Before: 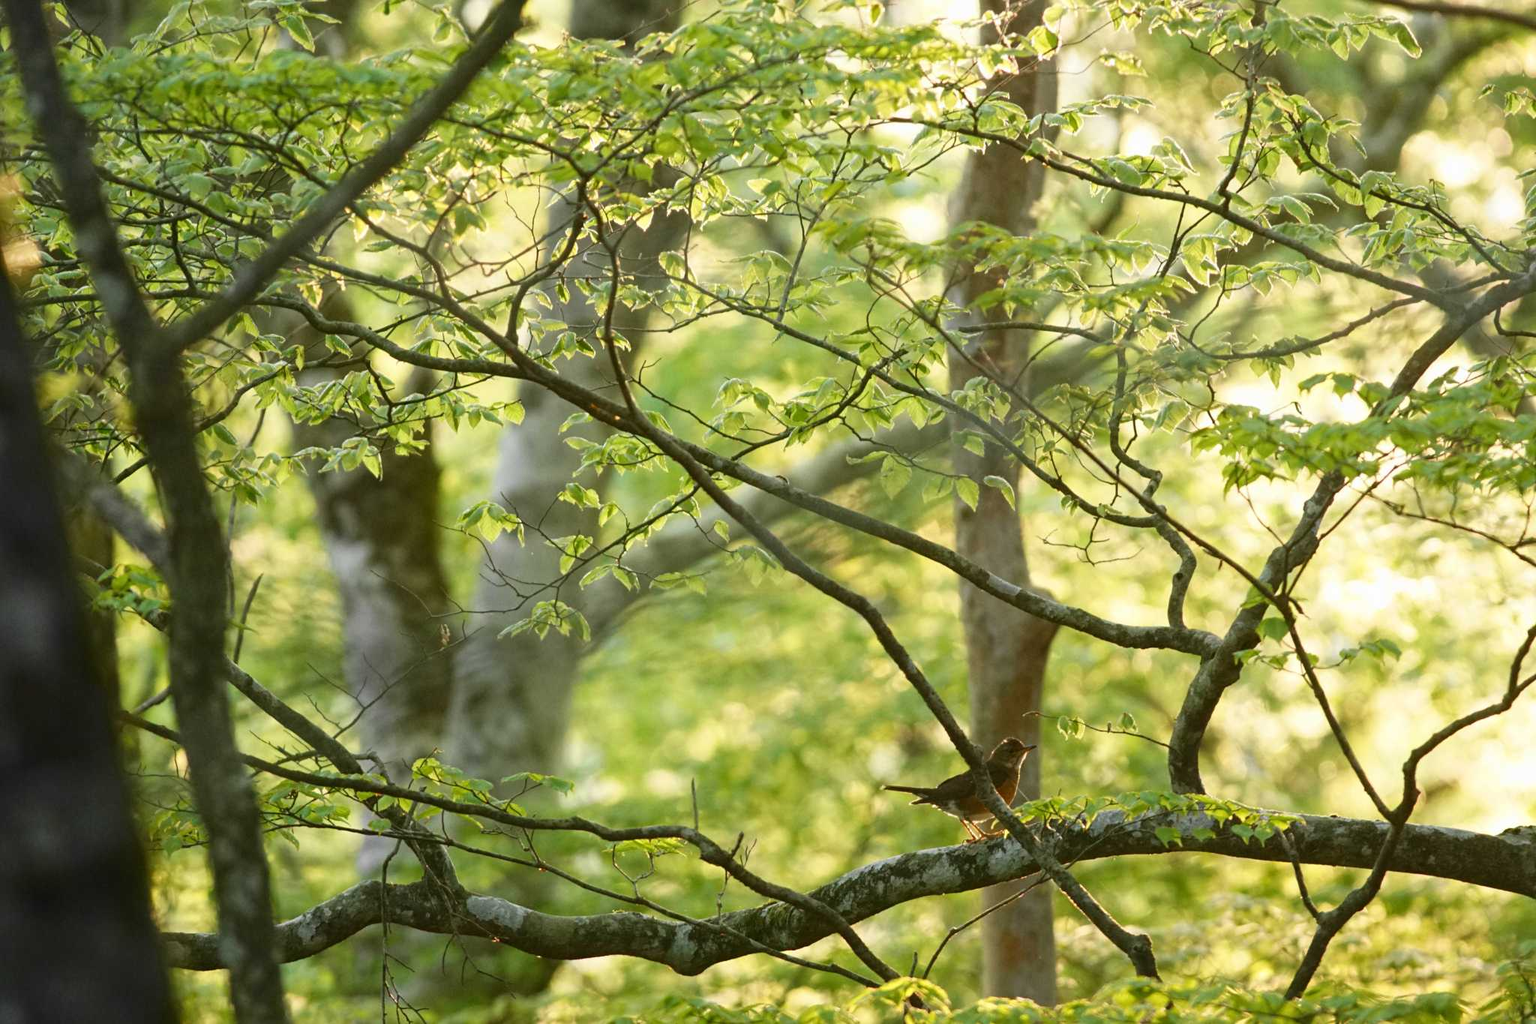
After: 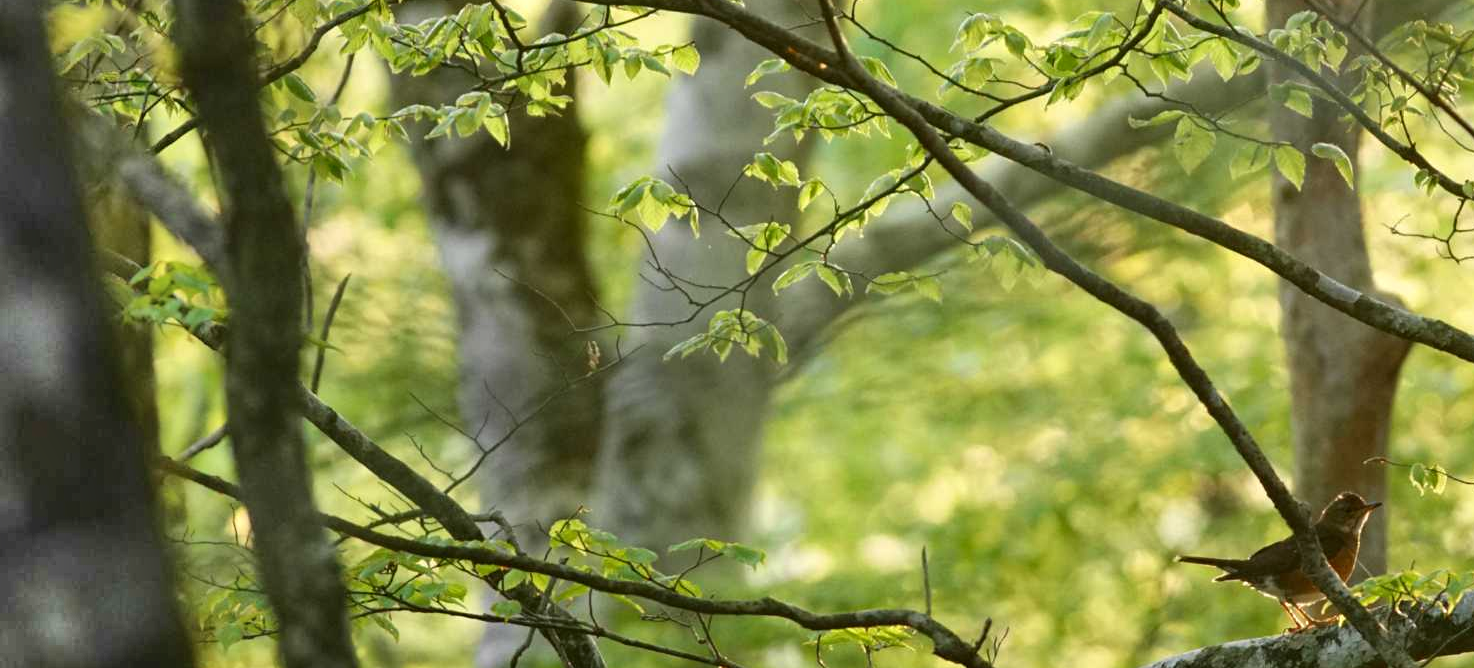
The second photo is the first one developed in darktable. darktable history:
contrast equalizer: y [[0.6 ×6], [0.55 ×6], [0 ×6], [0 ×6], [0 ×6]], mix 0.138
crop: top 36.023%, right 28.004%, bottom 14.976%
shadows and highlights: shadows 75.42, highlights -24.17, soften with gaussian
